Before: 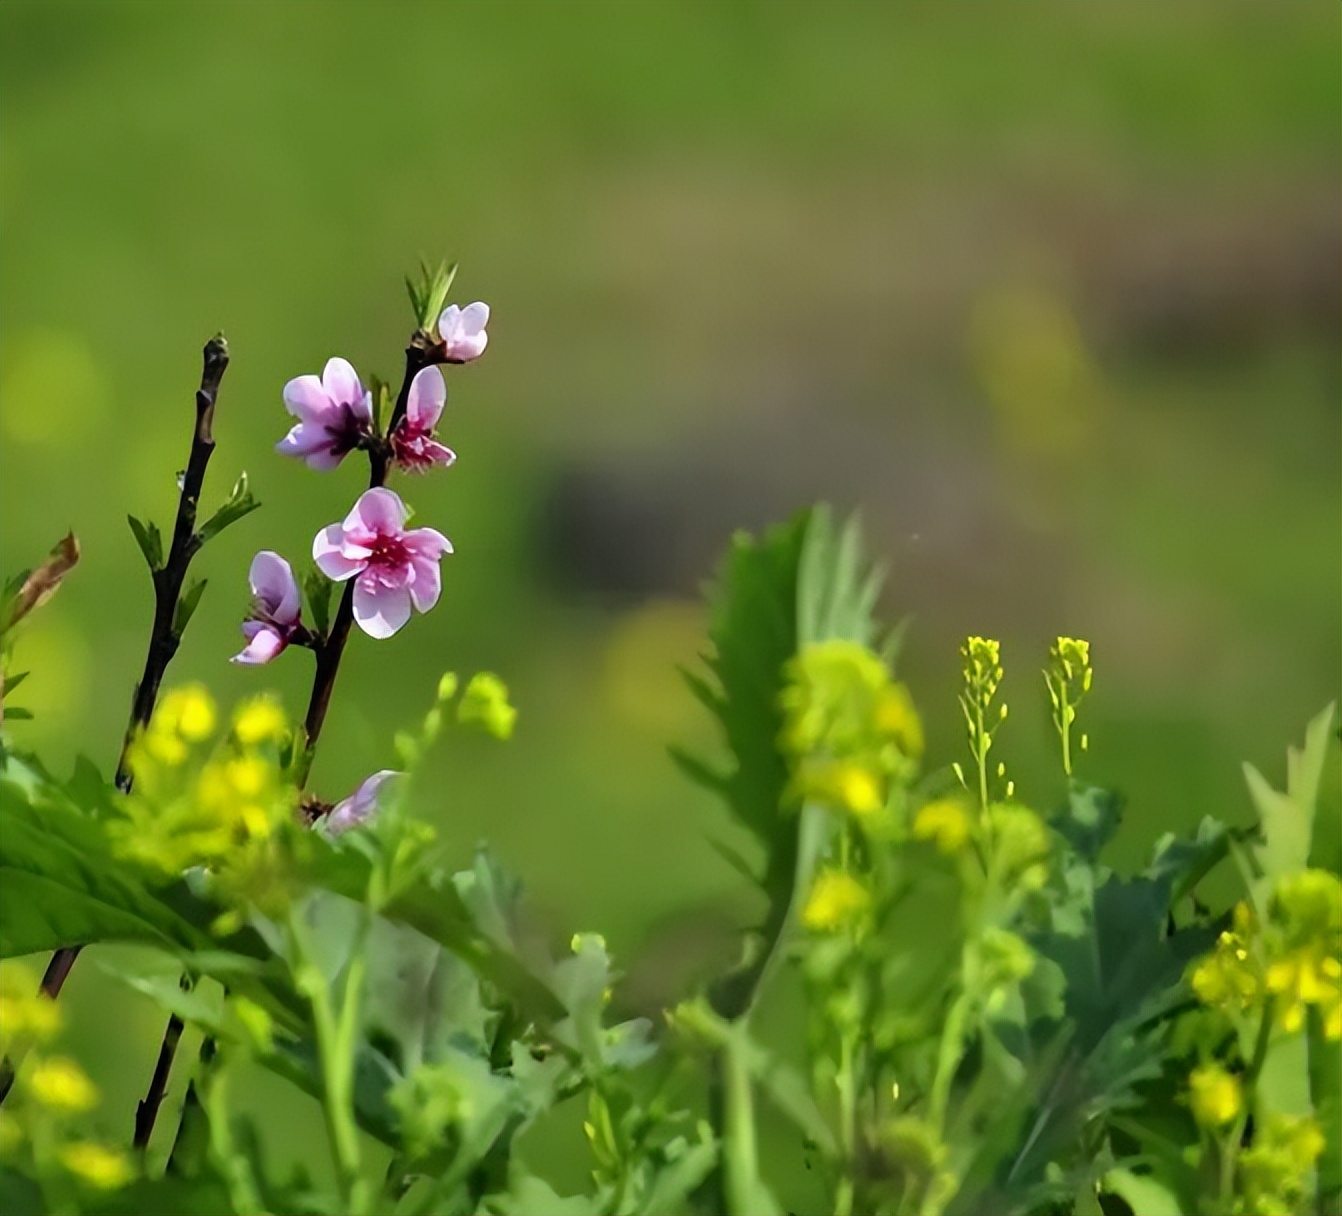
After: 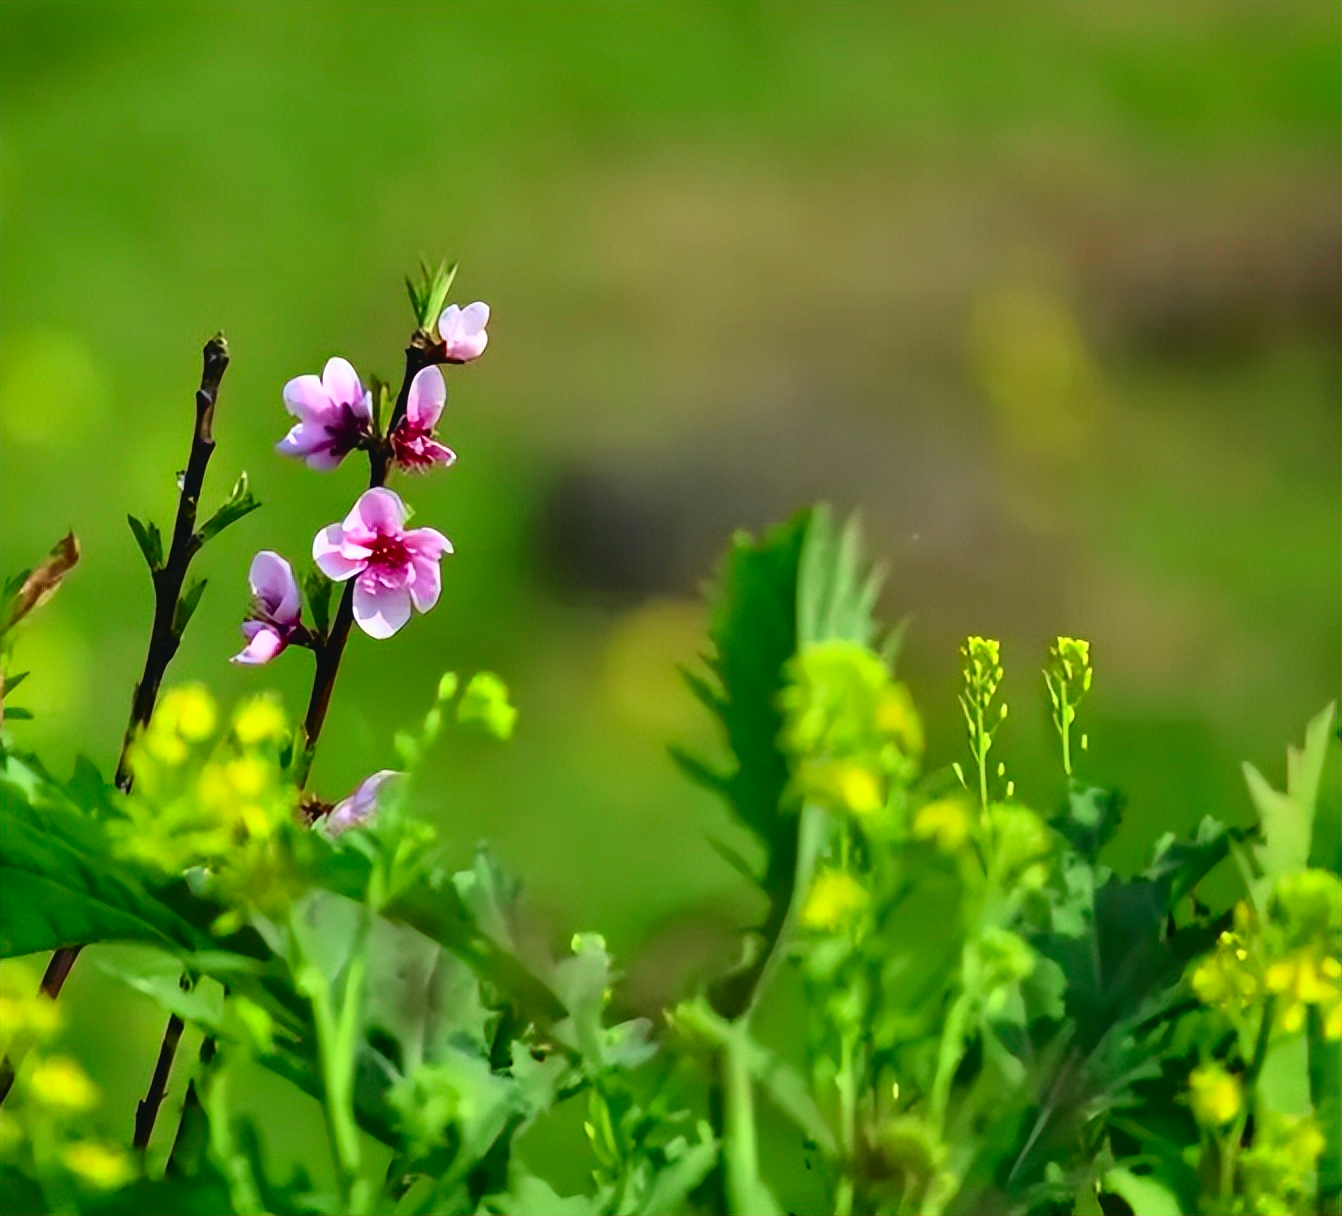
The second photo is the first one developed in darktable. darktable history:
tone curve: curves: ch0 [(0.001, 0.034) (0.115, 0.093) (0.251, 0.232) (0.382, 0.397) (0.652, 0.719) (0.802, 0.876) (1, 0.998)]; ch1 [(0, 0) (0.384, 0.324) (0.472, 0.466) (0.504, 0.5) (0.517, 0.533) (0.547, 0.564) (0.582, 0.628) (0.657, 0.727) (1, 1)]; ch2 [(0, 0) (0.278, 0.232) (0.5, 0.5) (0.531, 0.552) (0.61, 0.653) (1, 1)], color space Lab, independent channels, preserve colors none
